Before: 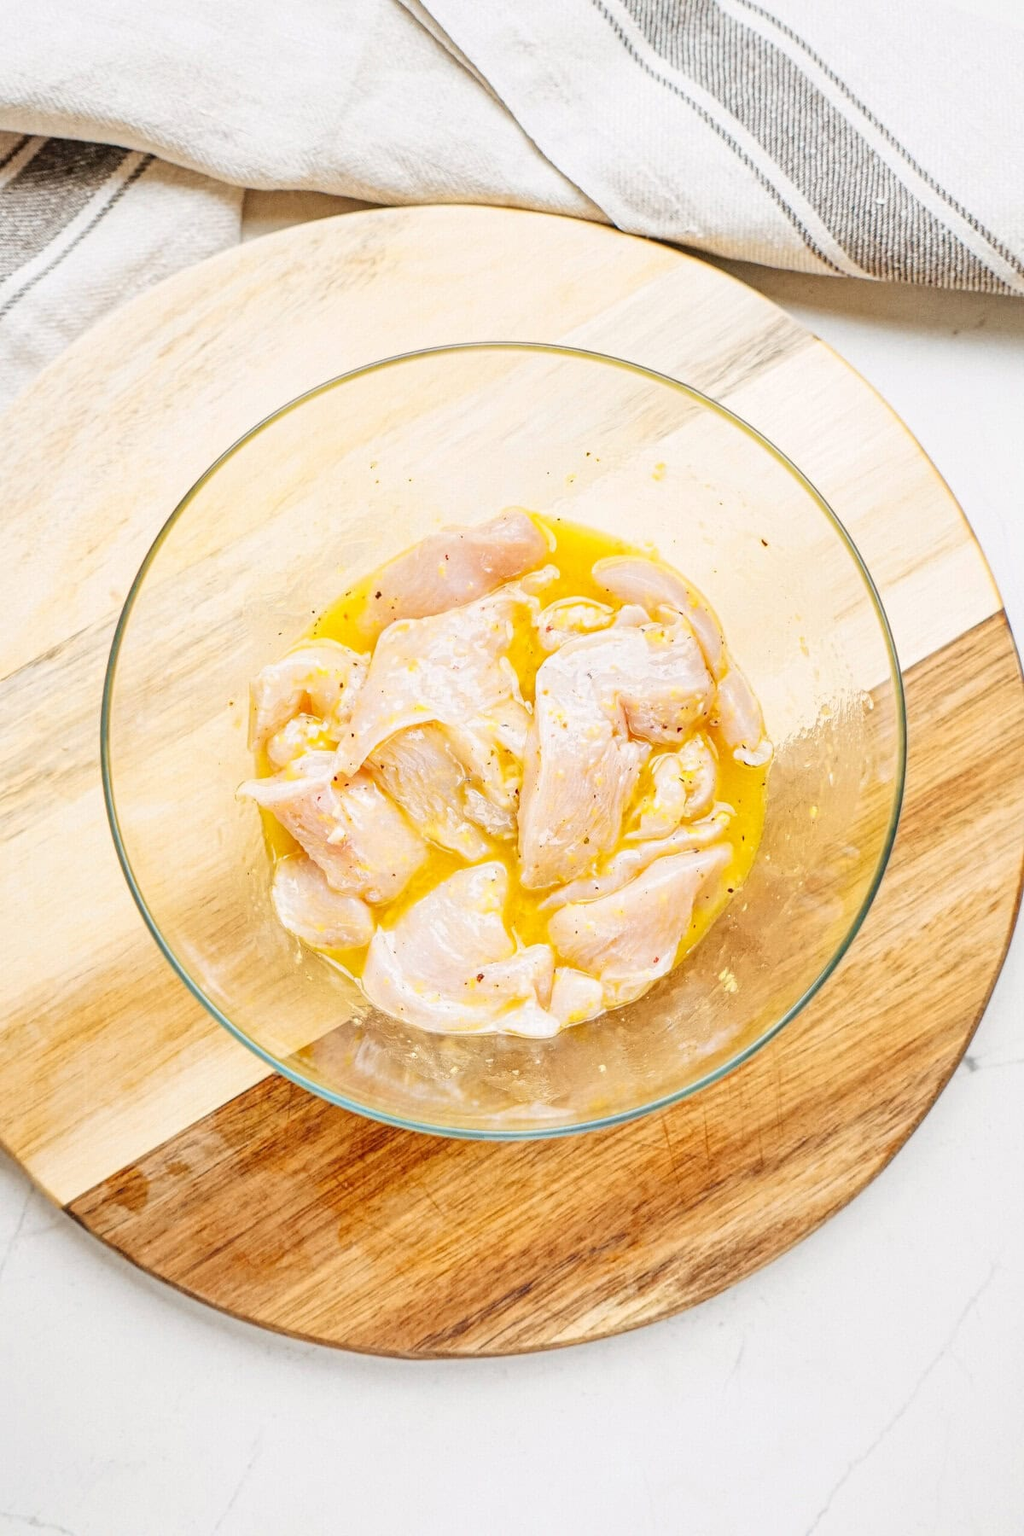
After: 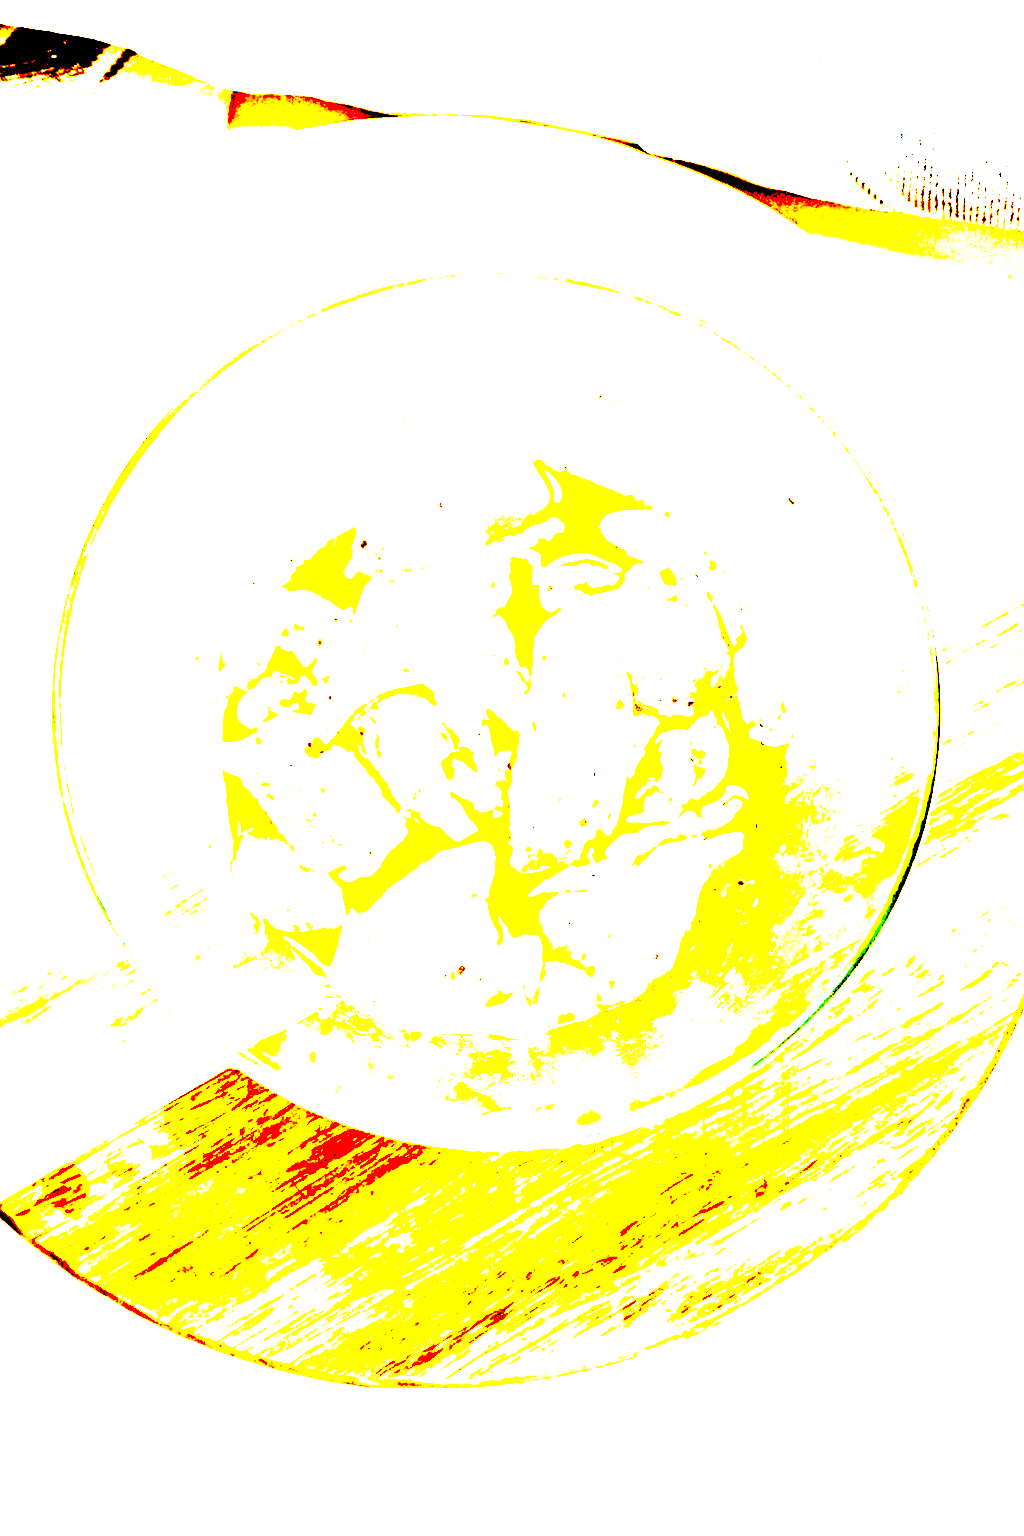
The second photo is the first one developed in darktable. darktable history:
crop and rotate: angle -1.96°, left 3.097%, top 4.154%, right 1.586%, bottom 0.529%
exposure: black level correction 0.1, exposure 3 EV, compensate highlight preservation false
tone equalizer: -7 EV 0.15 EV, -6 EV 0.6 EV, -5 EV 1.15 EV, -4 EV 1.33 EV, -3 EV 1.15 EV, -2 EV 0.6 EV, -1 EV 0.15 EV, mask exposure compensation -0.5 EV
